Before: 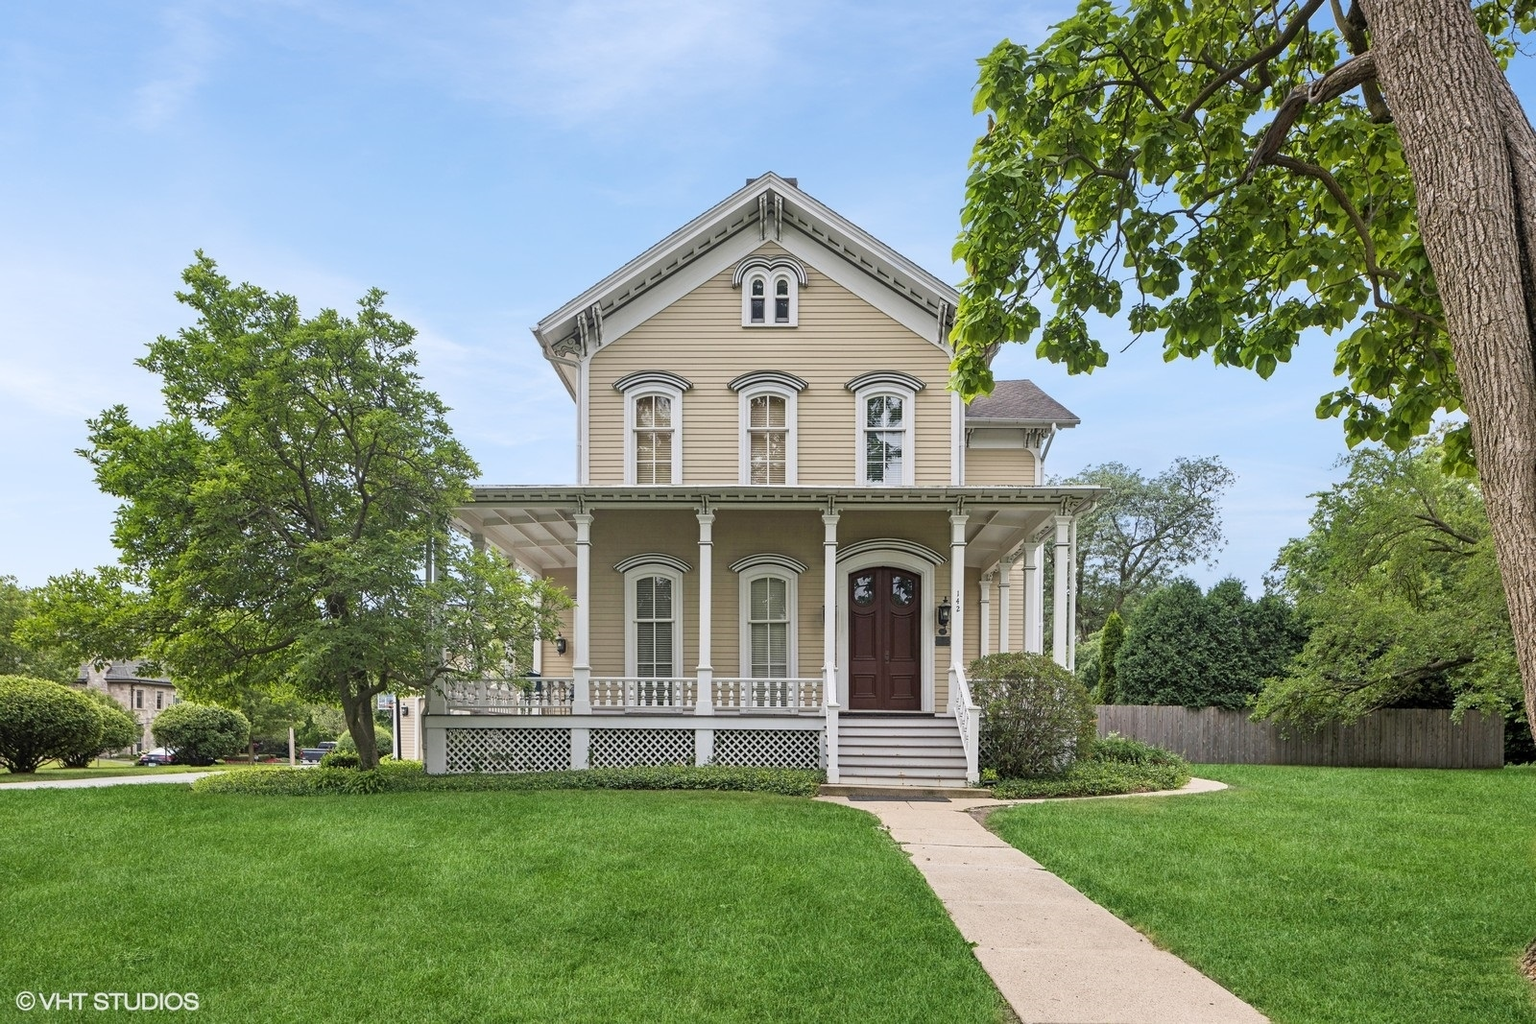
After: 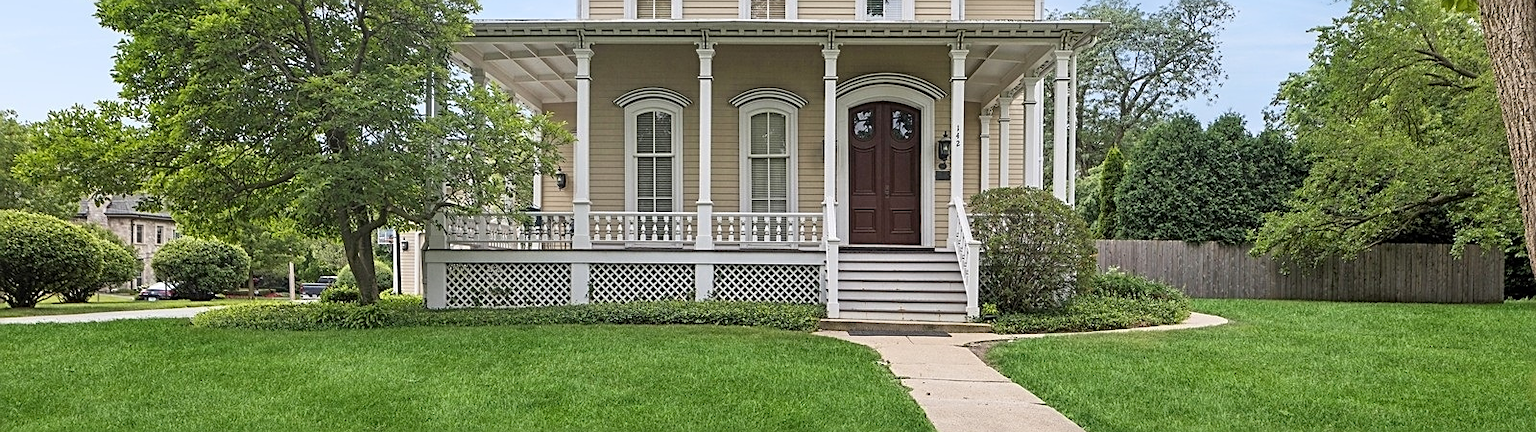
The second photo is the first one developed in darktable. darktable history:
sharpen: on, module defaults
tone equalizer: on, module defaults
crop: top 45.502%, bottom 12.215%
